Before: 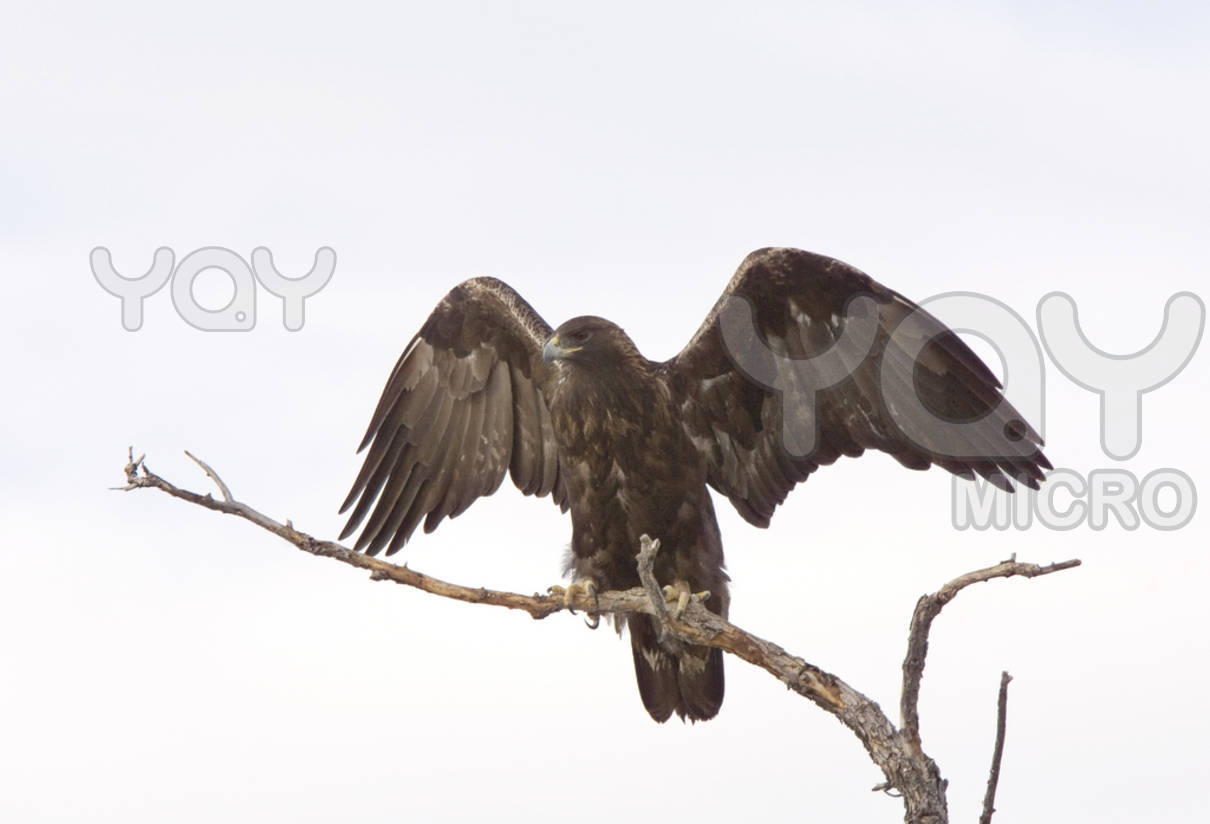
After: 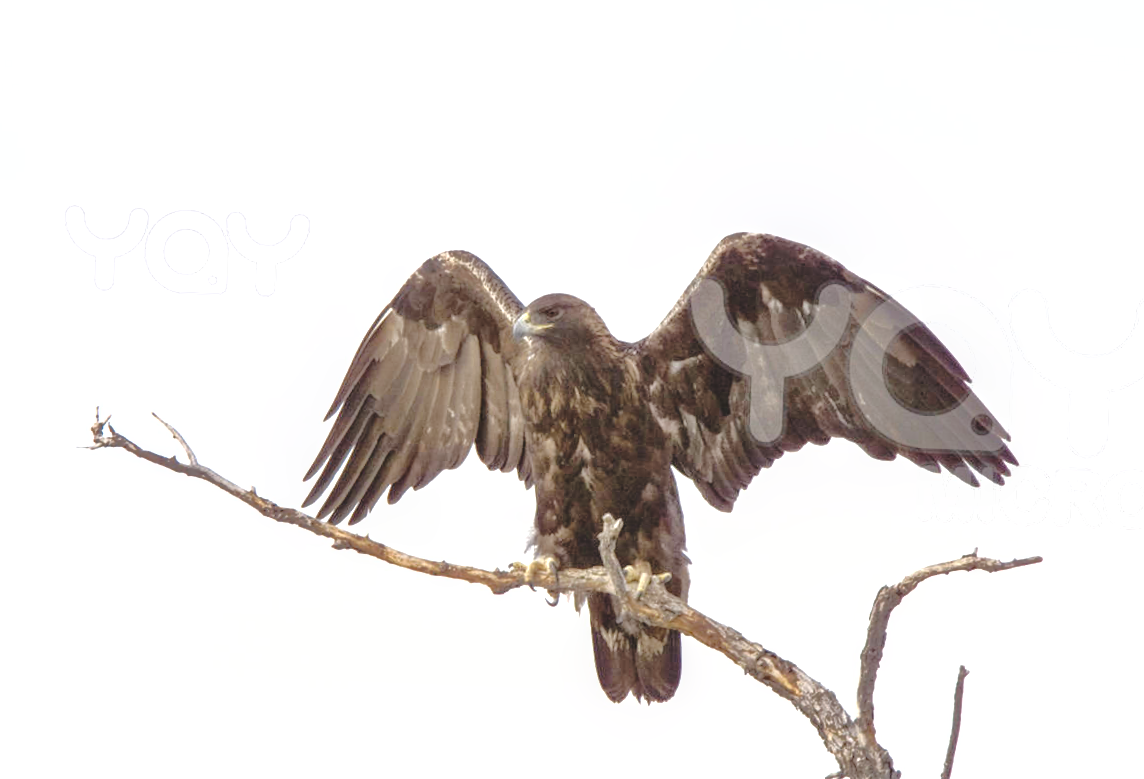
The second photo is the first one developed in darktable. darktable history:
crop and rotate: angle -2.27°
local contrast: detail 130%
contrast brightness saturation: contrast 0.047, brightness 0.063, saturation 0.007
tone curve: curves: ch0 [(0, 0) (0.003, 0.074) (0.011, 0.079) (0.025, 0.083) (0.044, 0.095) (0.069, 0.097) (0.1, 0.11) (0.136, 0.131) (0.177, 0.159) (0.224, 0.209) (0.277, 0.279) (0.335, 0.367) (0.399, 0.455) (0.468, 0.538) (0.543, 0.621) (0.623, 0.699) (0.709, 0.782) (0.801, 0.848) (0.898, 0.924) (1, 1)], preserve colors none
tone equalizer: -8 EV -0.78 EV, -7 EV -0.727 EV, -6 EV -0.596 EV, -5 EV -0.42 EV, -3 EV 0.381 EV, -2 EV 0.6 EV, -1 EV 0.687 EV, +0 EV 0.753 EV
shadows and highlights: highlights color adjustment 42.36%
